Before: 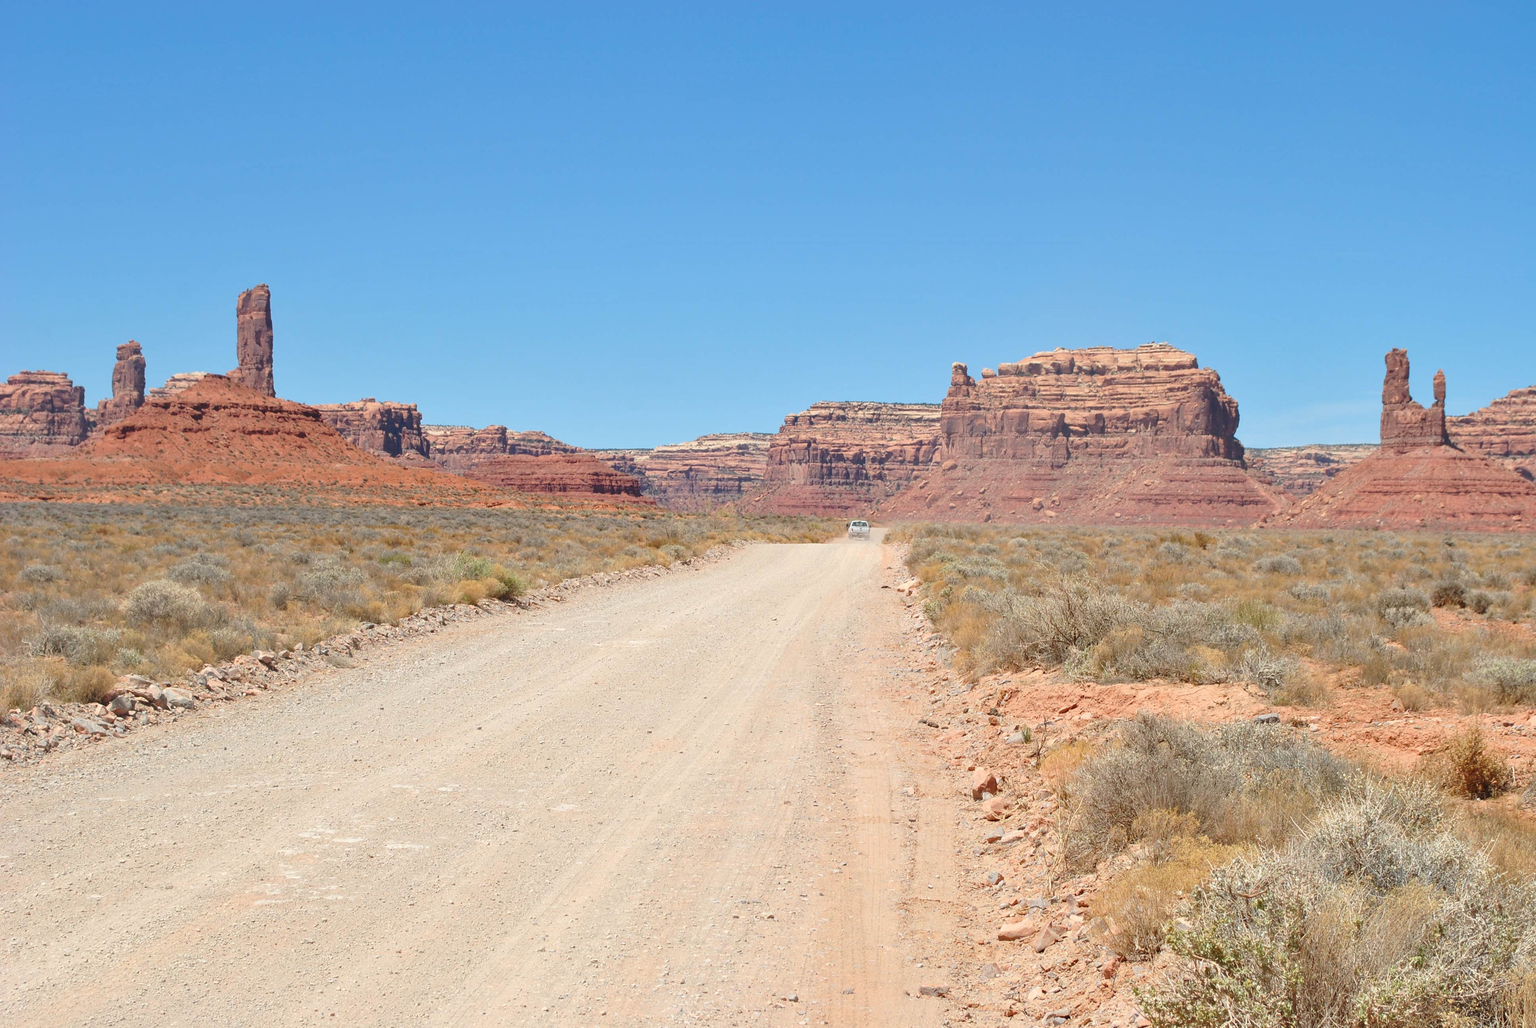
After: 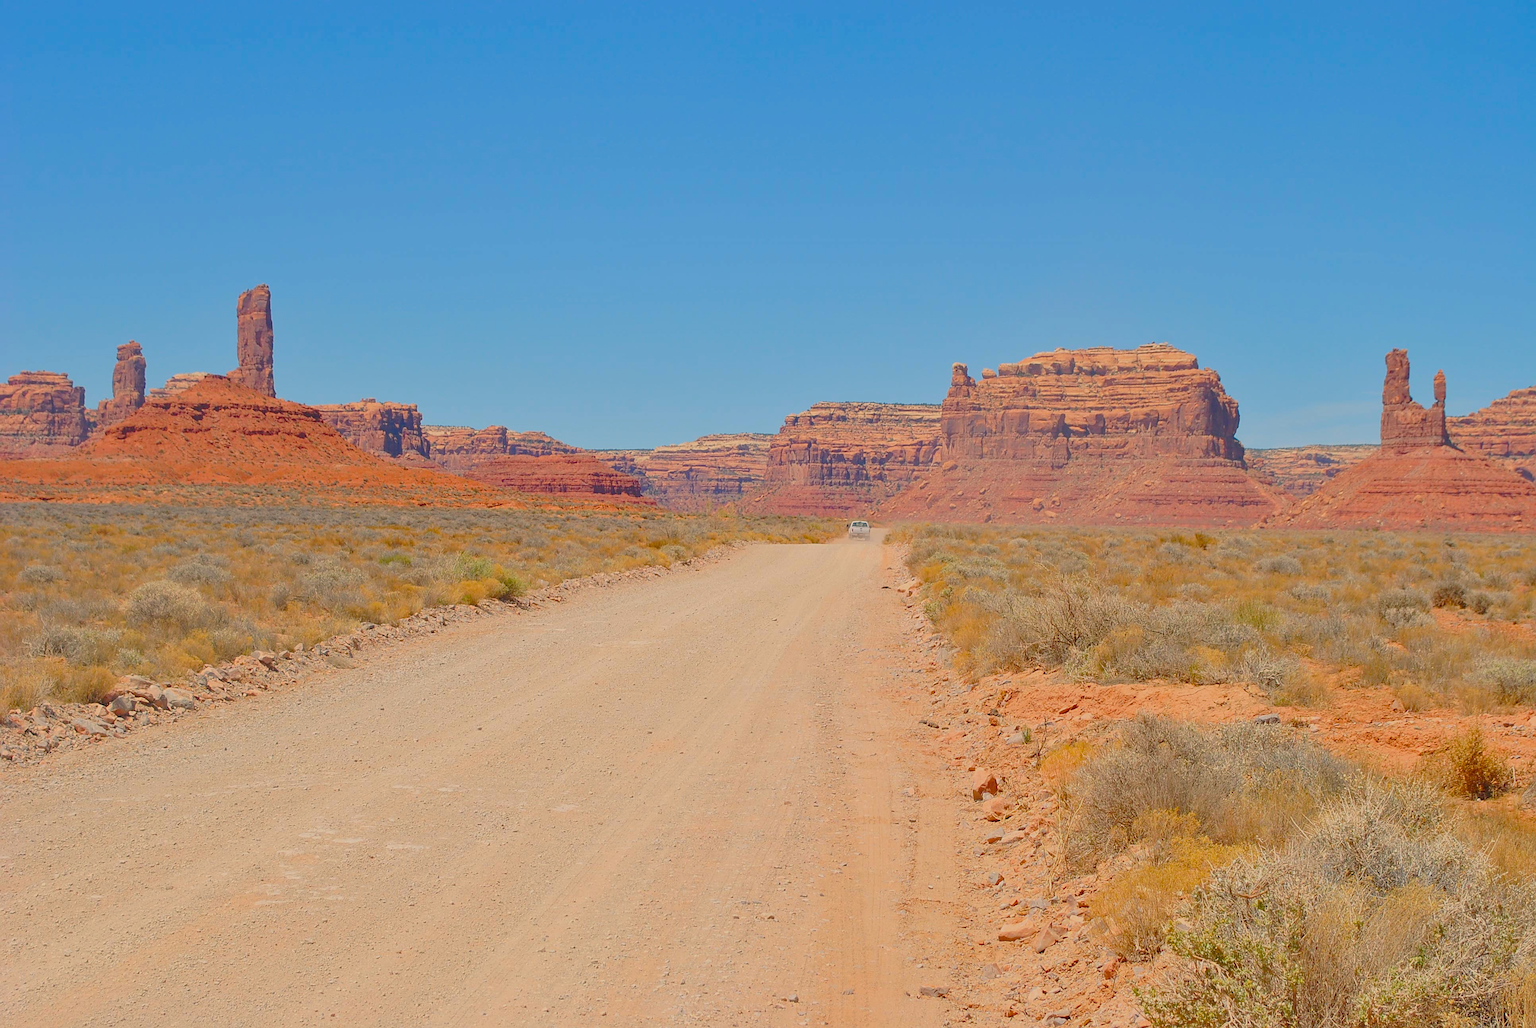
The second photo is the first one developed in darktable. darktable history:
sharpen: on, module defaults
color balance rgb: highlights gain › chroma 3.081%, highlights gain › hue 60.14°, perceptual saturation grading › global saturation 35.647%, contrast -29.522%
